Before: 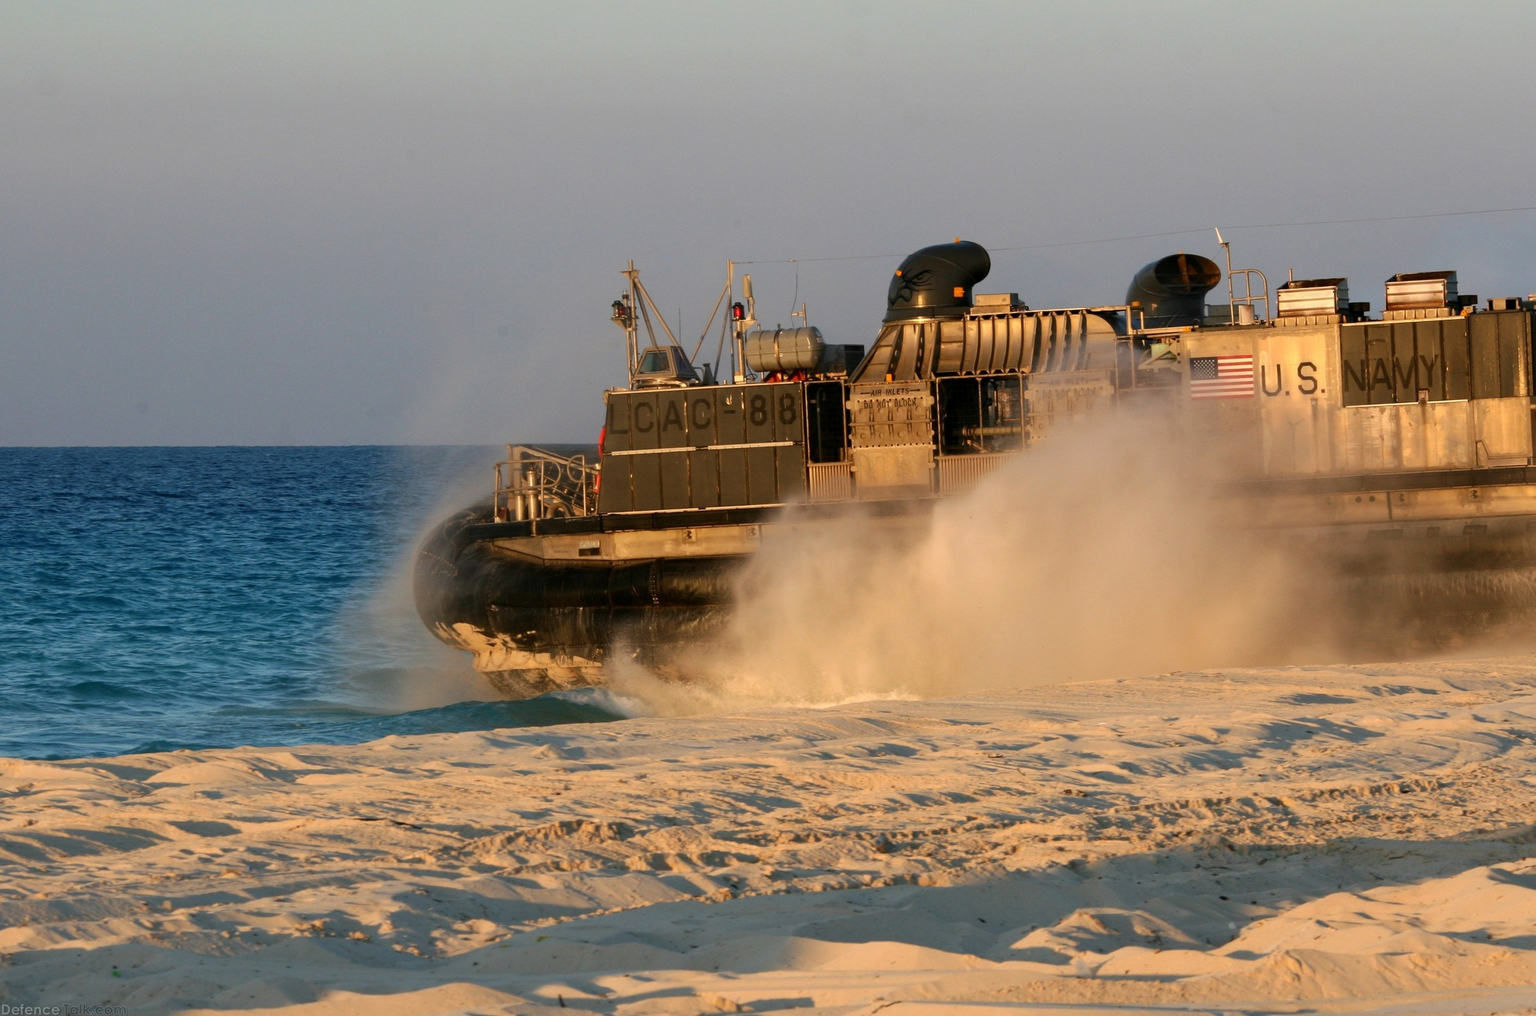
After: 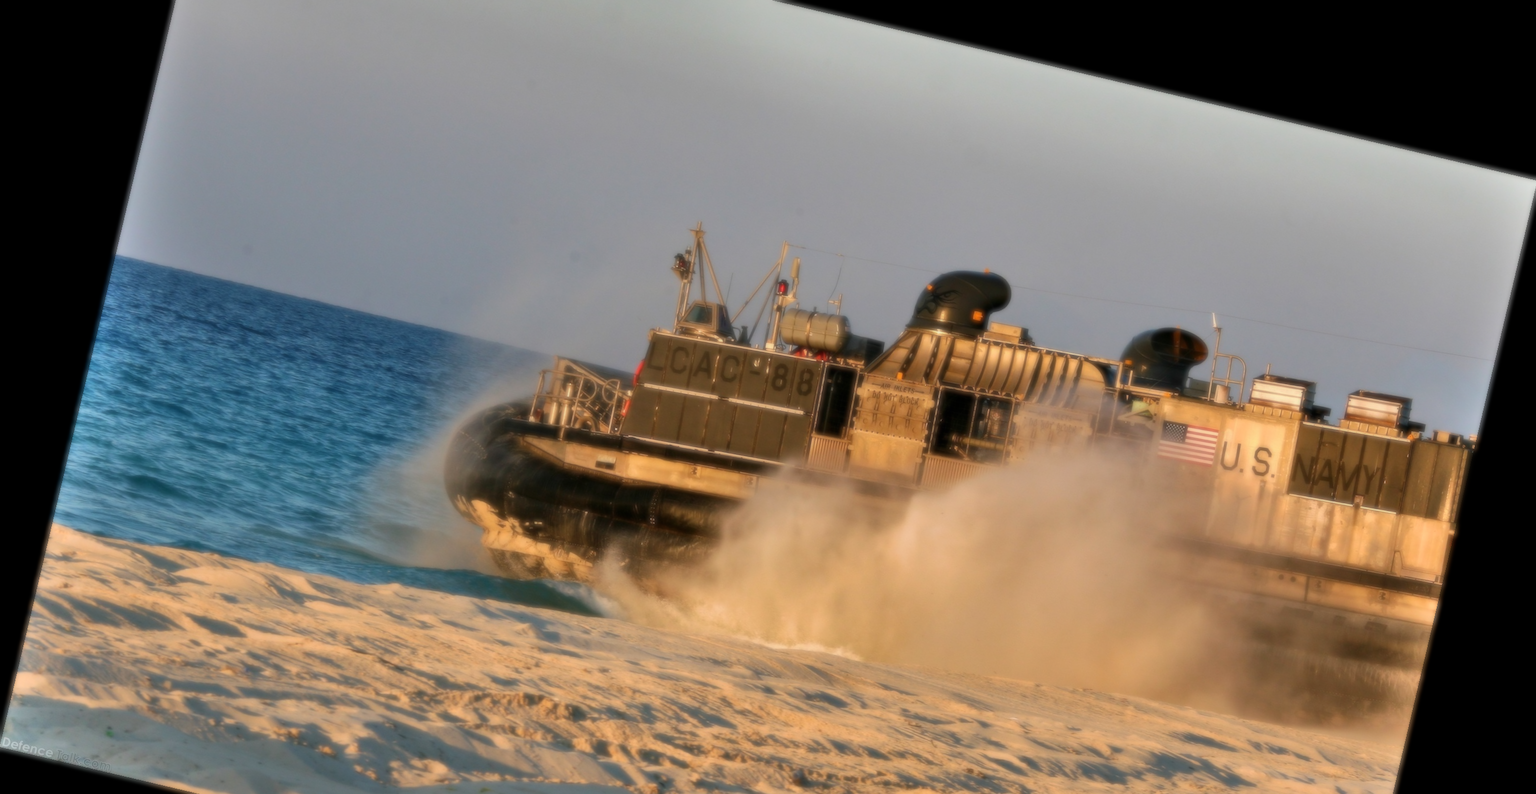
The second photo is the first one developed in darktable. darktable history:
rotate and perspective: rotation 13.27°, automatic cropping off
soften: size 8.67%, mix 49%
shadows and highlights: shadows 60, highlights -60.23, soften with gaussian
crop: top 11.166%, bottom 22.168%
